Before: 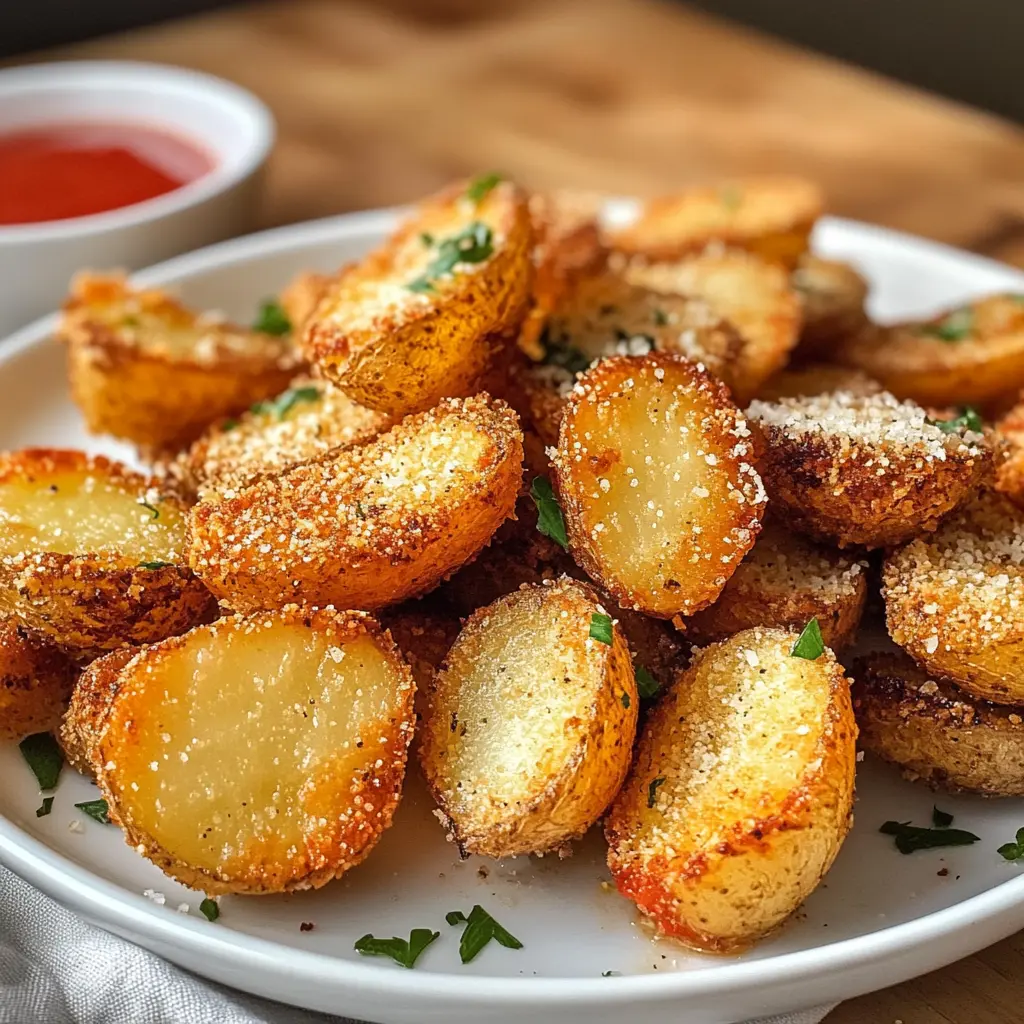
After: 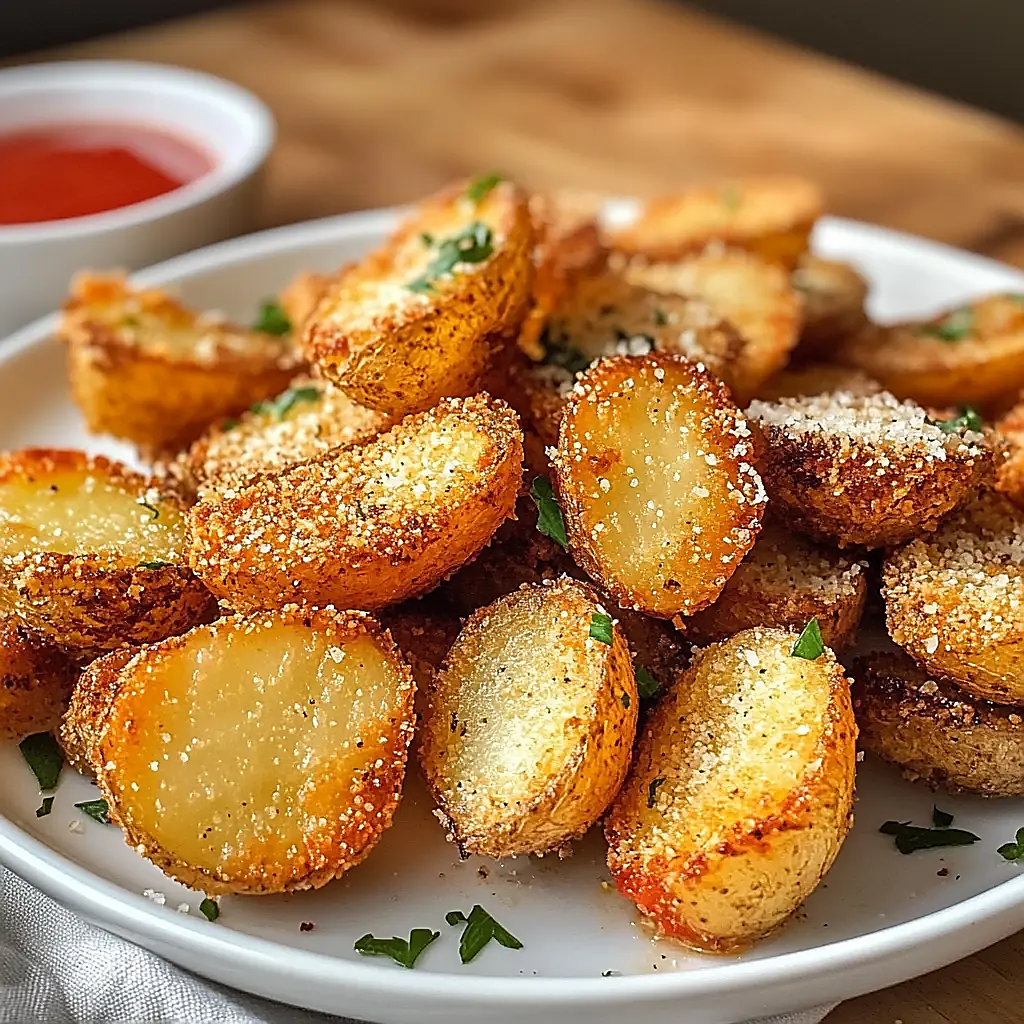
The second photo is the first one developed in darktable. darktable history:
sharpen: radius 1.356, amount 1.244, threshold 0.732
